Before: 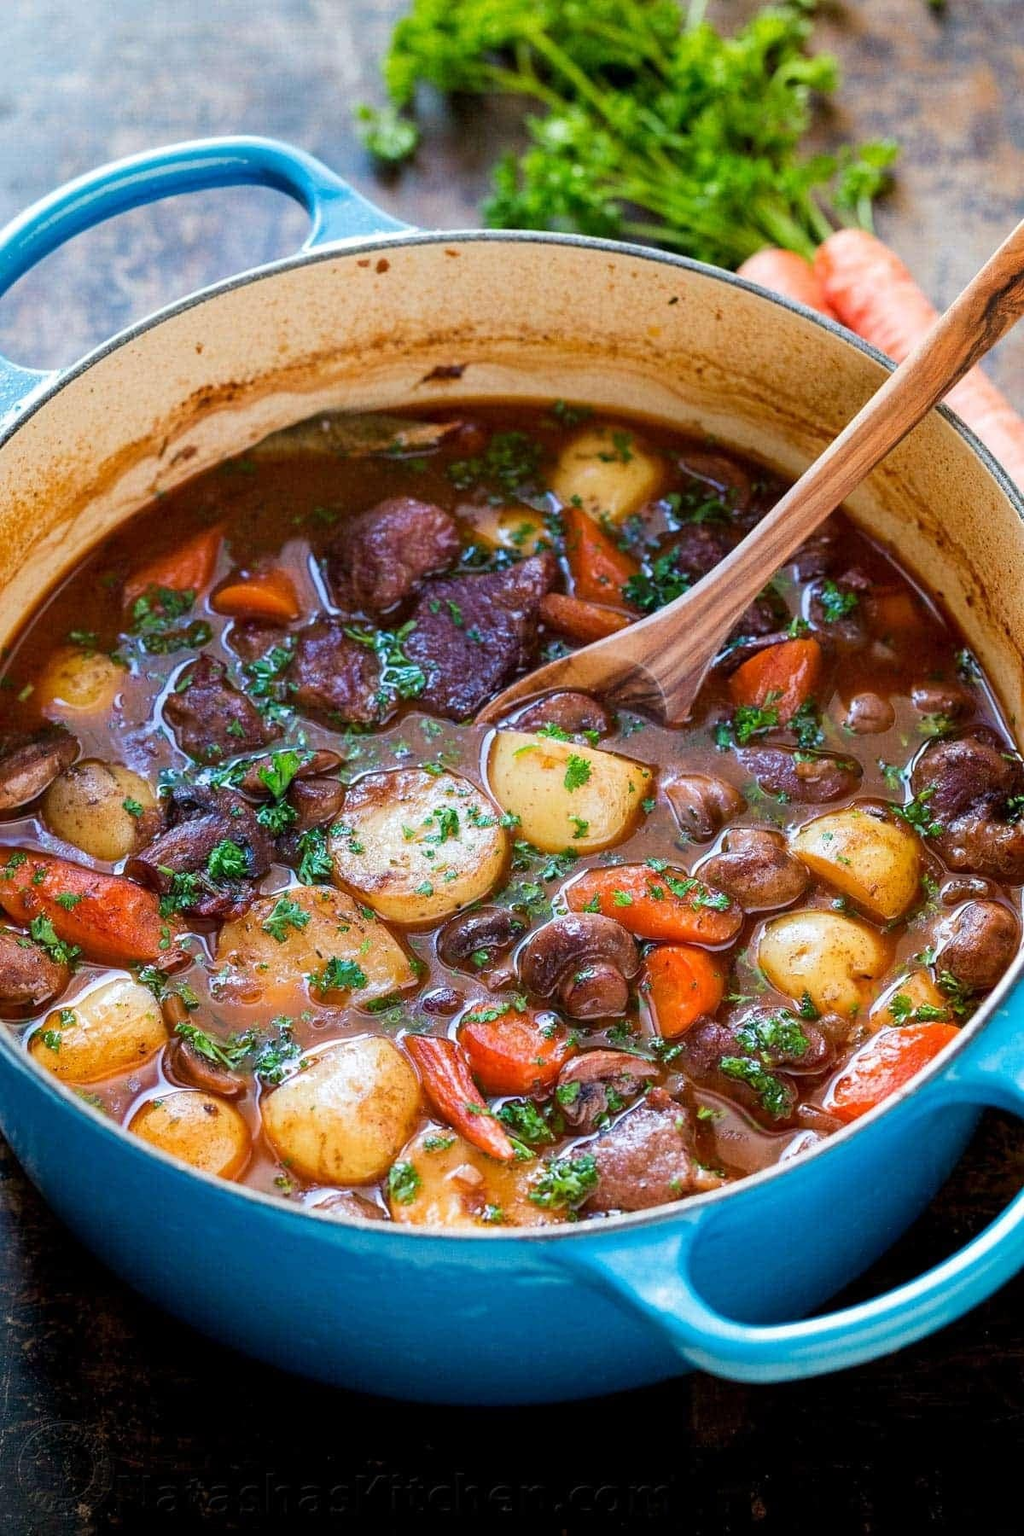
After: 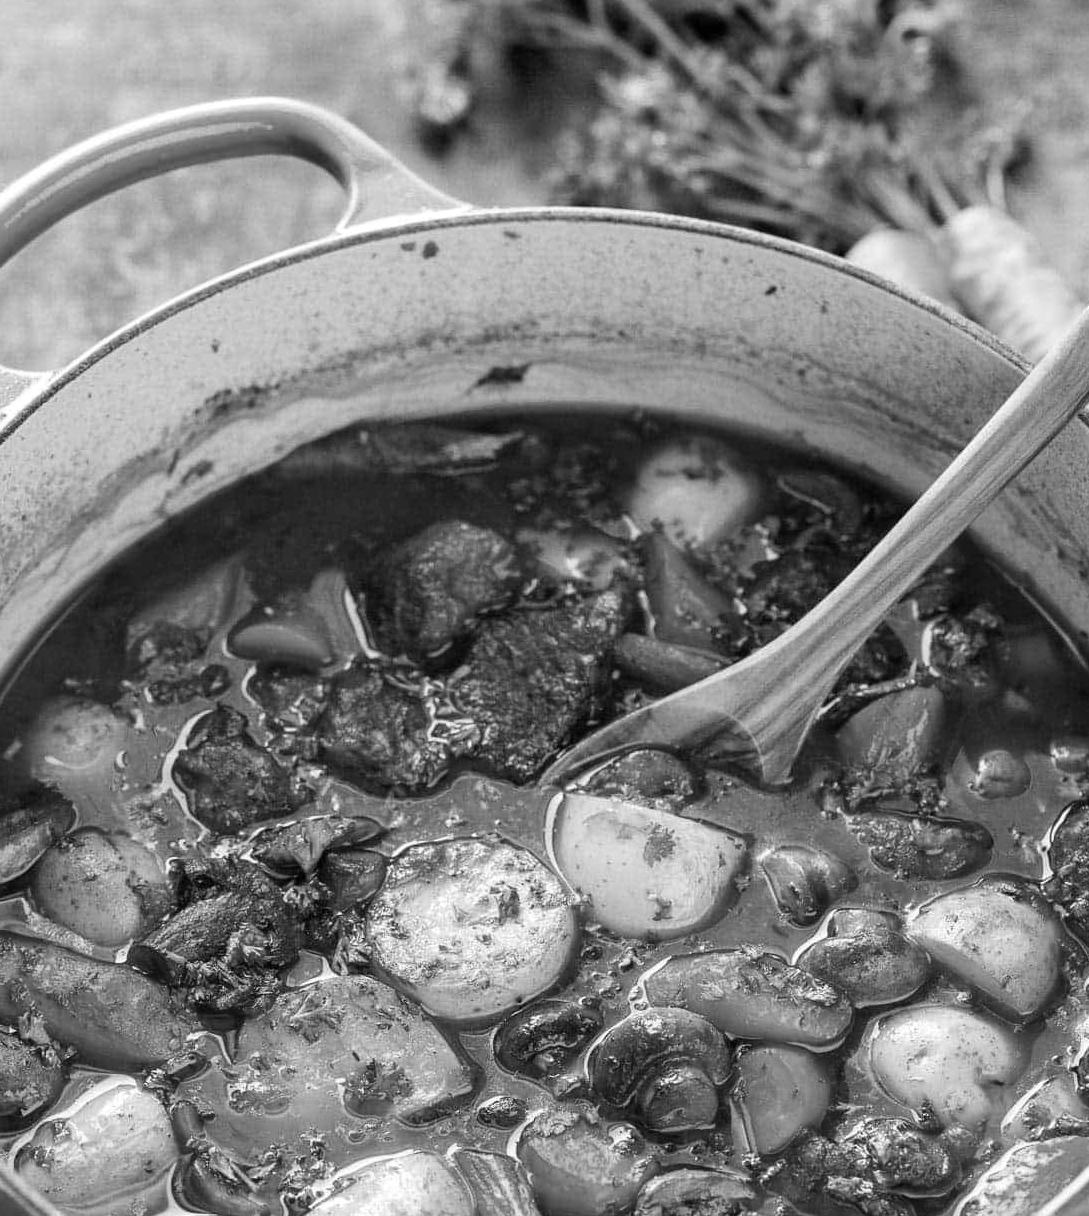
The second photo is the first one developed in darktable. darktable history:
white balance: red 0.948, green 1.02, blue 1.176
crop: left 1.509%, top 3.452%, right 7.696%, bottom 28.452%
monochrome: a 2.21, b -1.33, size 2.2
